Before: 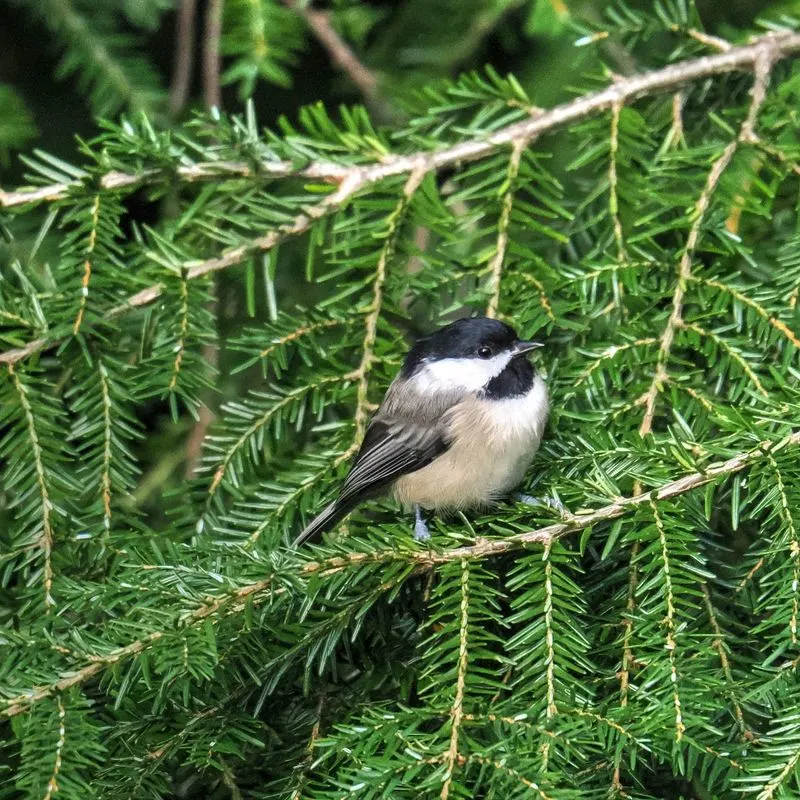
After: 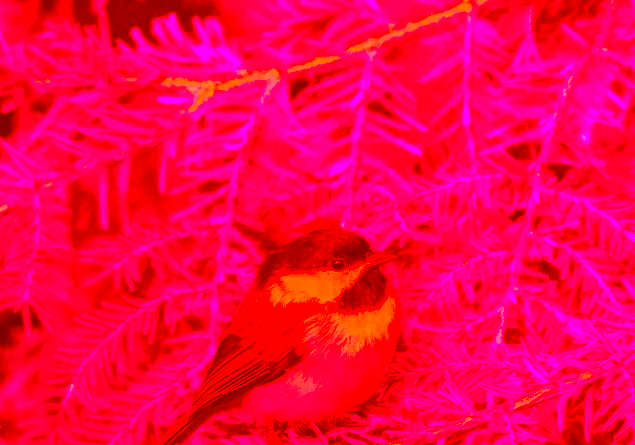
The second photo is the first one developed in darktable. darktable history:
crop: left 18.38%, top 11.092%, right 2.134%, bottom 33.217%
color correction: highlights a* -39.68, highlights b* -40, shadows a* -40, shadows b* -40, saturation -3
